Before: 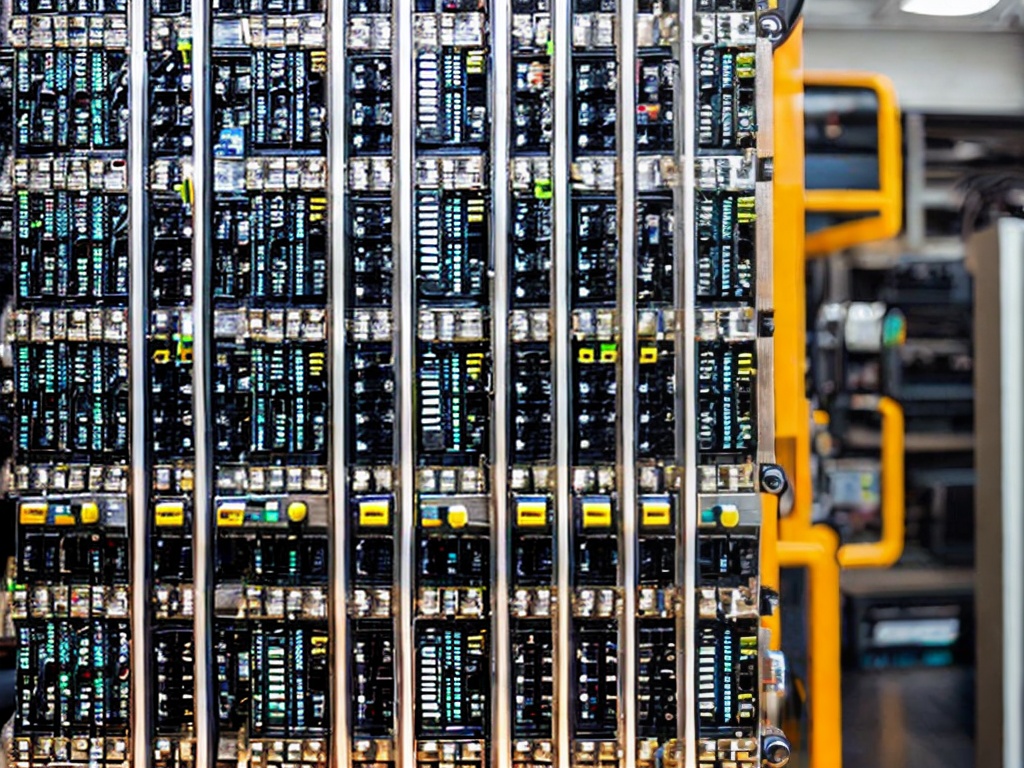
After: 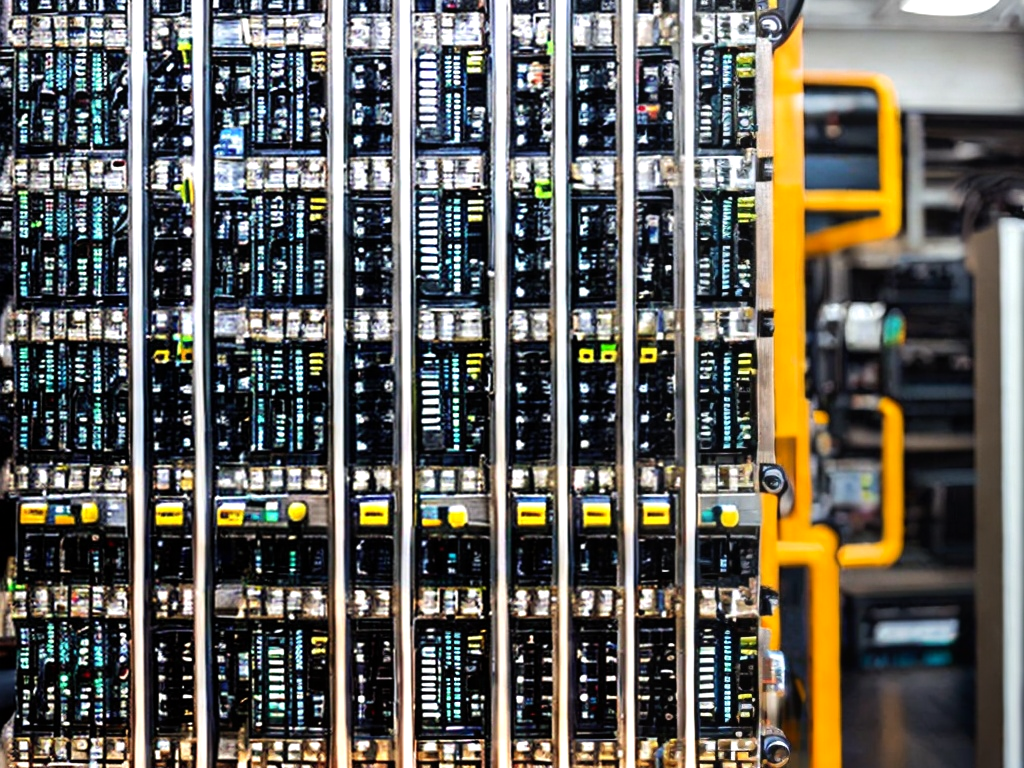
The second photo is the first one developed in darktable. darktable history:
contrast equalizer: y [[0.6 ×6], [0.55 ×6], [0 ×6], [0 ×6], [0 ×6]], mix -0.216
exposure: black level correction 0.002, compensate highlight preservation false
tone equalizer: -8 EV -0.455 EV, -7 EV -0.375 EV, -6 EV -0.313 EV, -5 EV -0.222 EV, -3 EV 0.232 EV, -2 EV 0.339 EV, -1 EV 0.41 EV, +0 EV 0.42 EV, edges refinement/feathering 500, mask exposure compensation -1.57 EV, preserve details no
